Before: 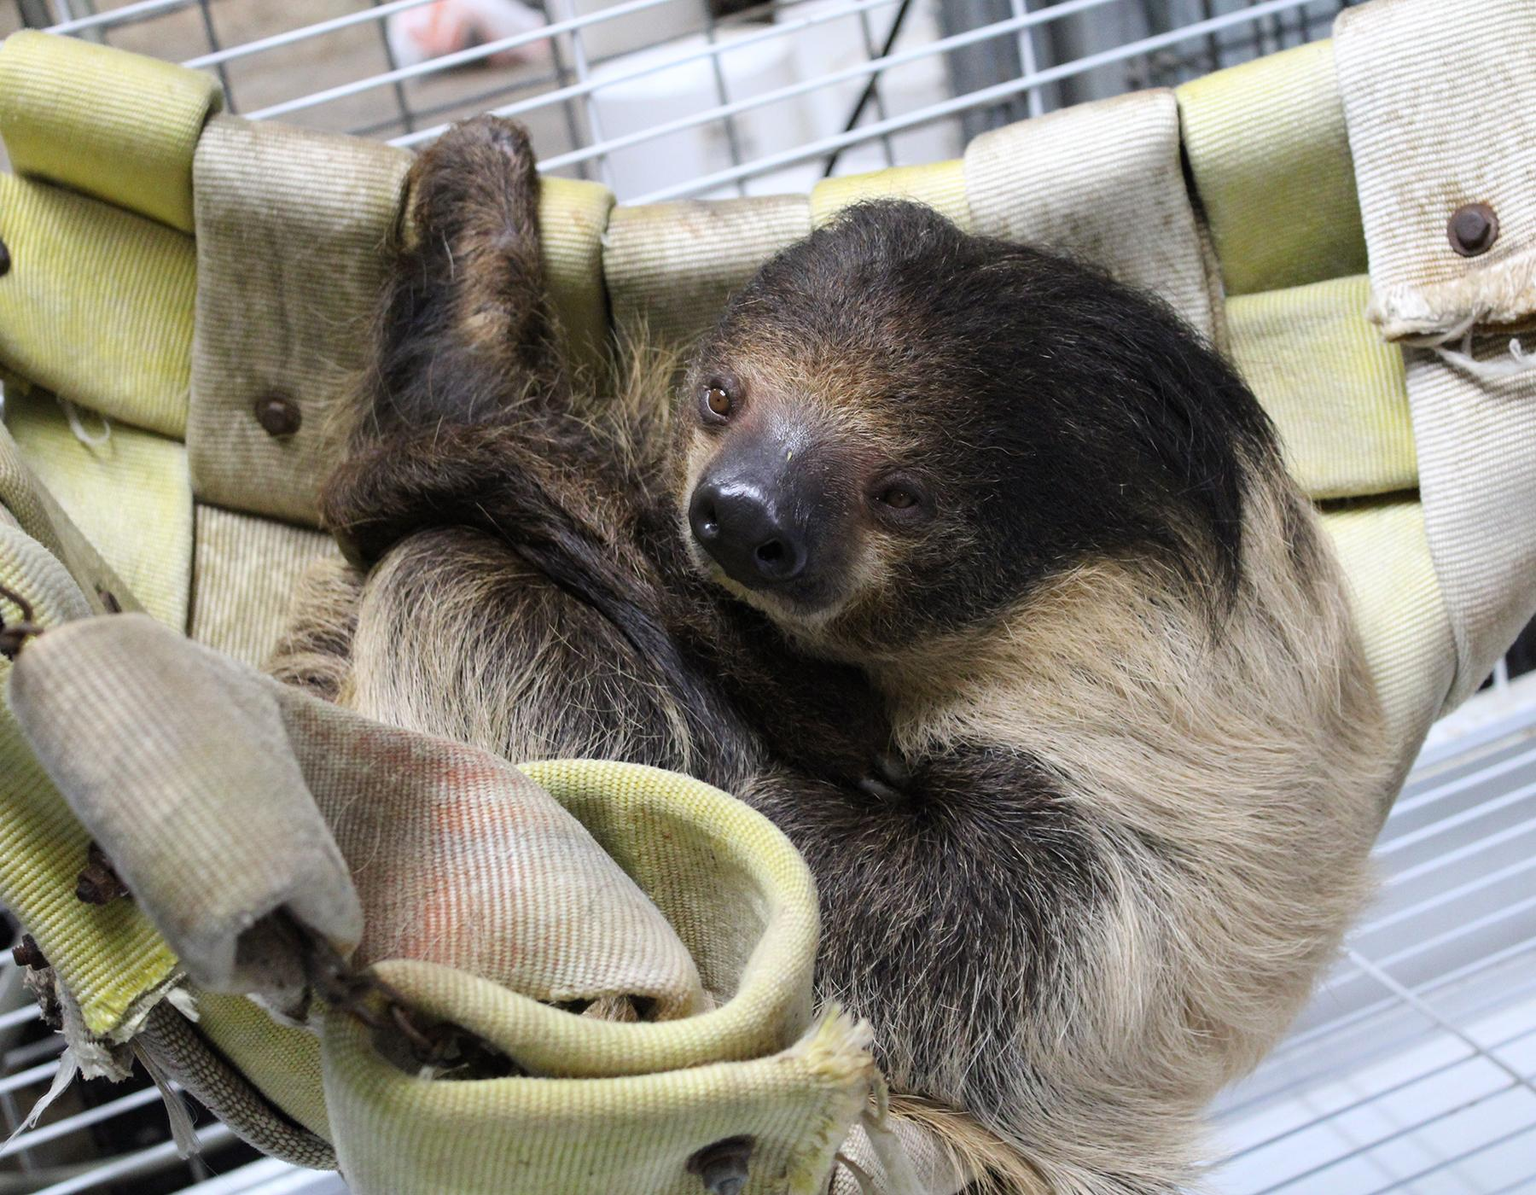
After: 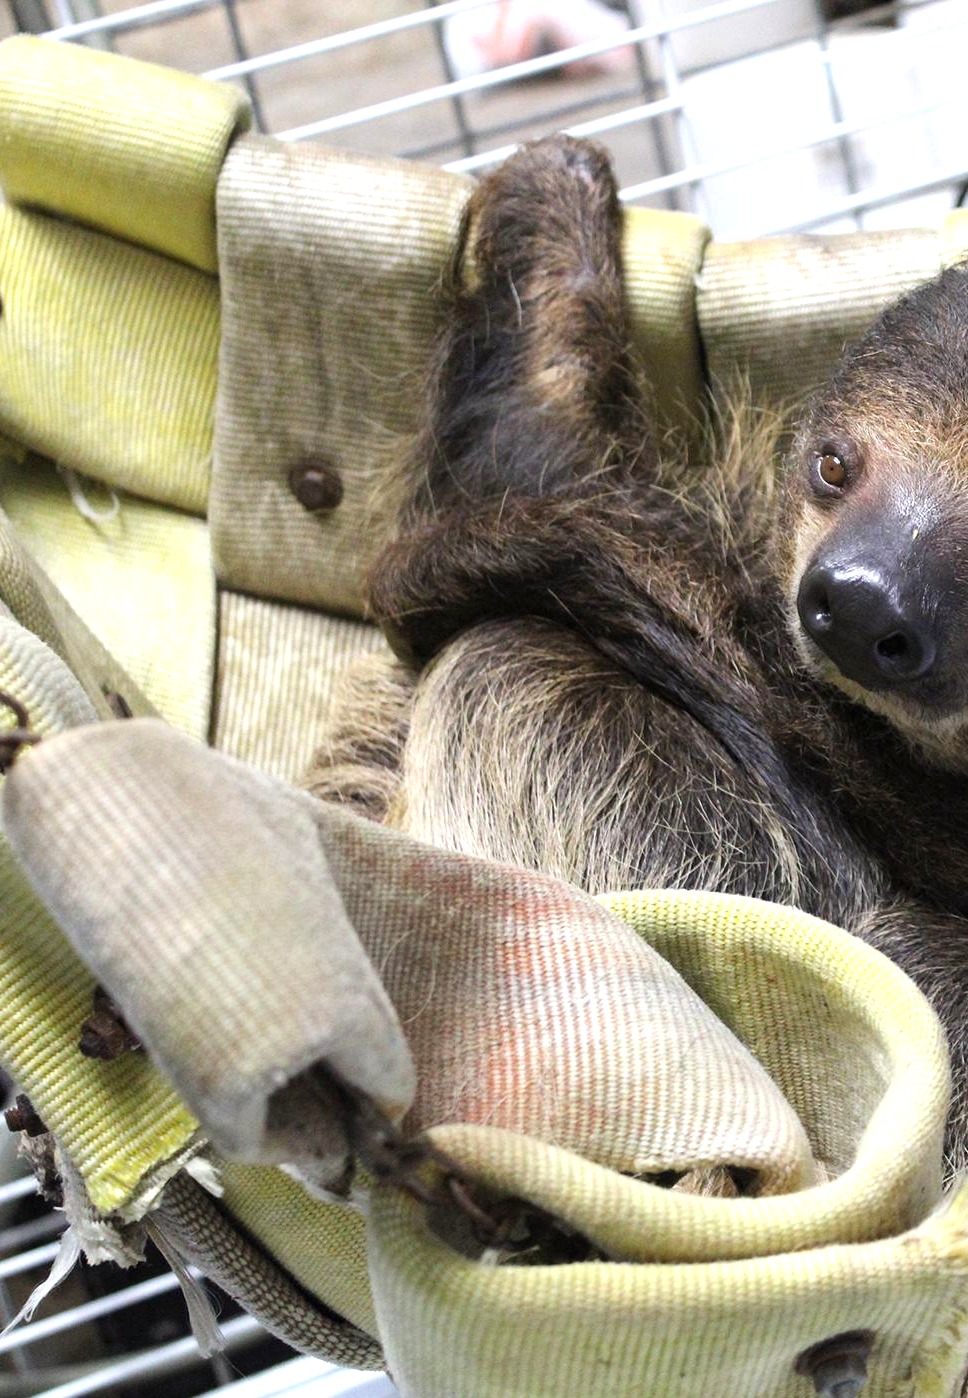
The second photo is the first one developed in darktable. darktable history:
crop: left 0.587%, right 45.588%, bottom 0.086%
exposure: exposure 0.6 EV, compensate highlight preservation false
